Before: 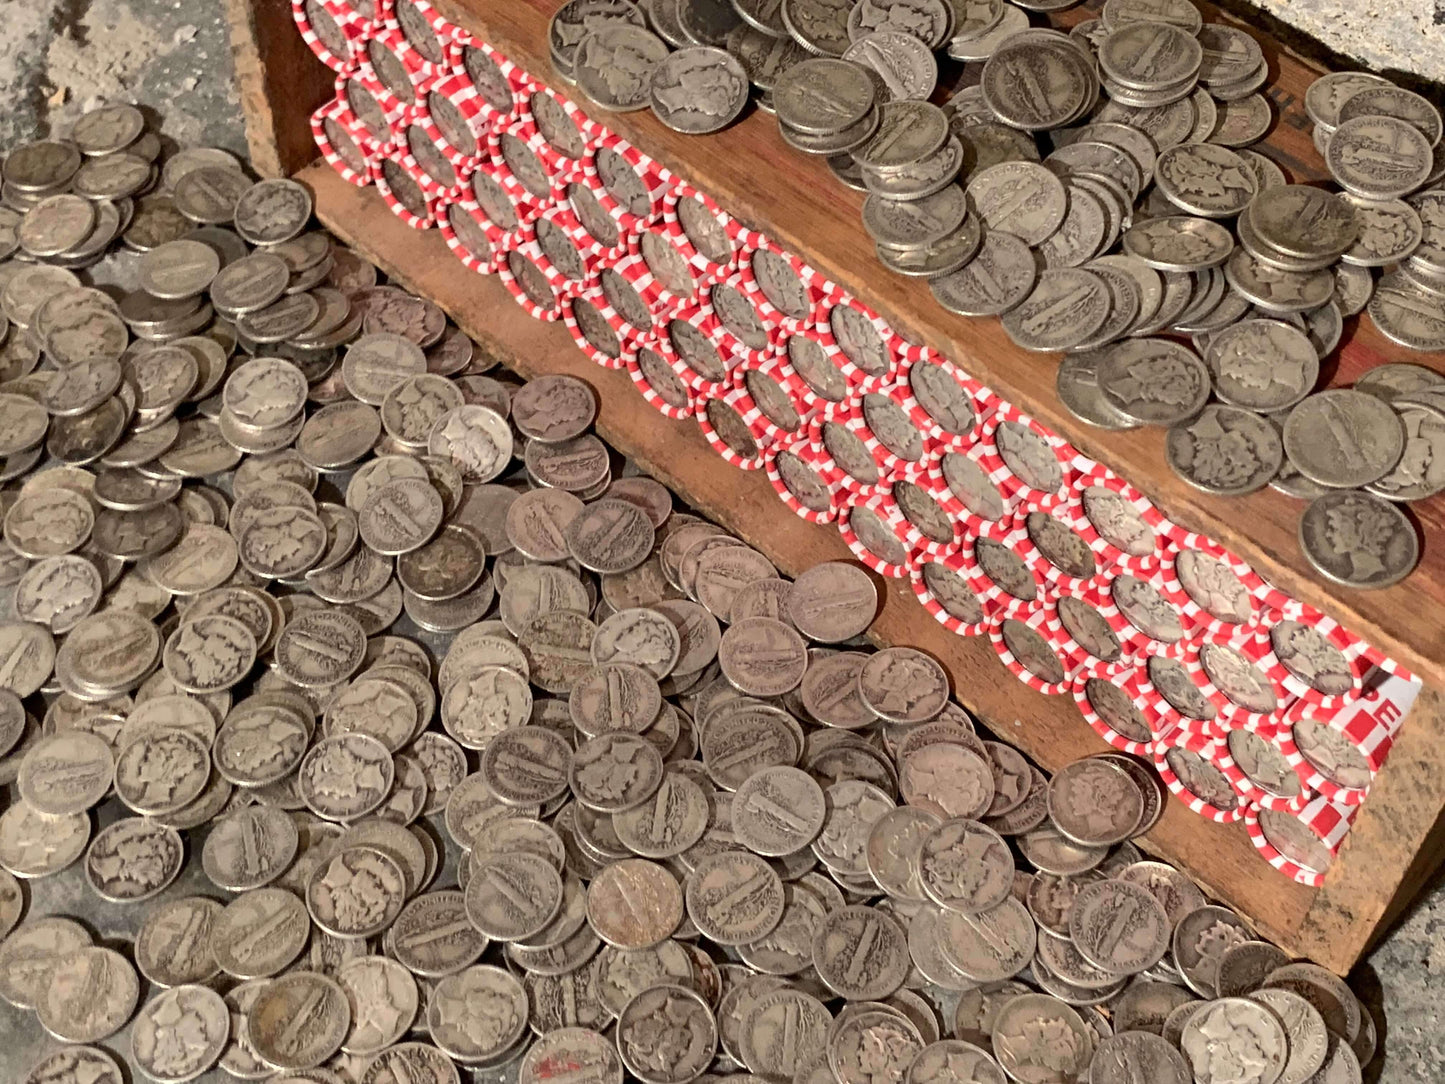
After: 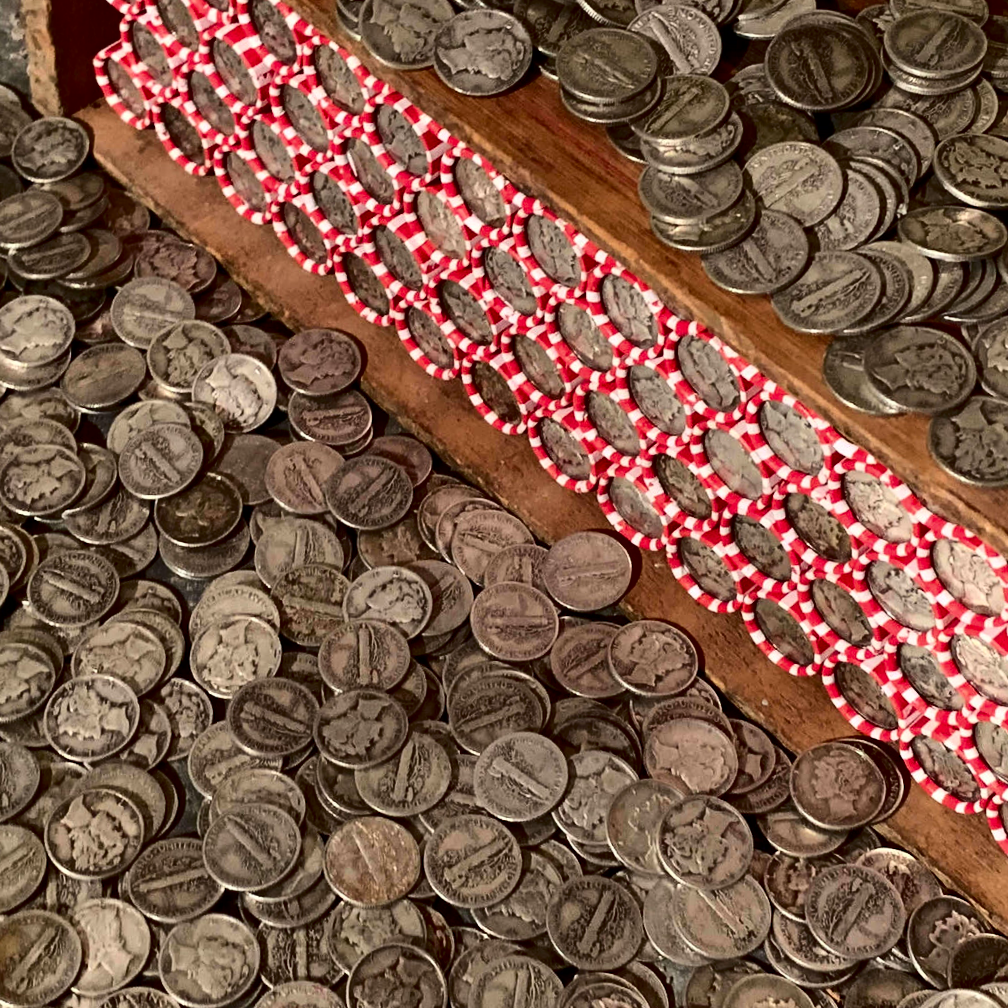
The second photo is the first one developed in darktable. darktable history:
crop and rotate: angle -3.27°, left 14.277%, top 0.028%, right 10.766%, bottom 0.028%
contrast brightness saturation: contrast 0.24, brightness -0.24, saturation 0.14
